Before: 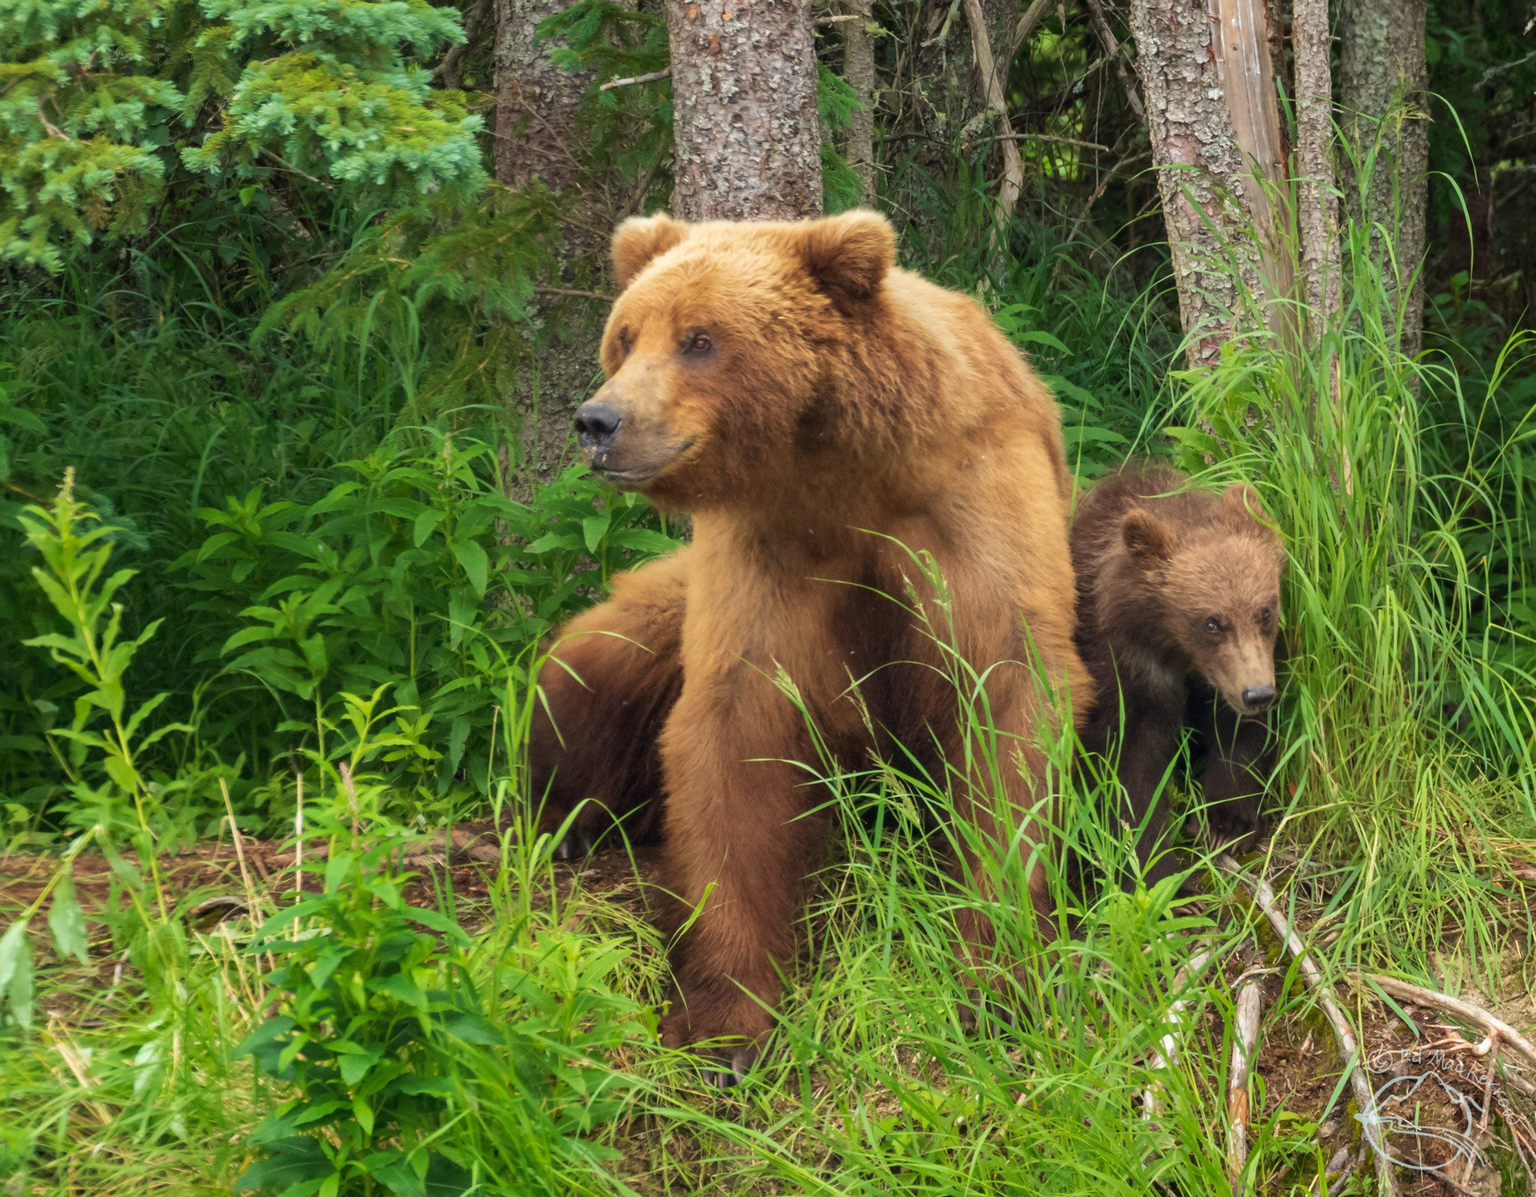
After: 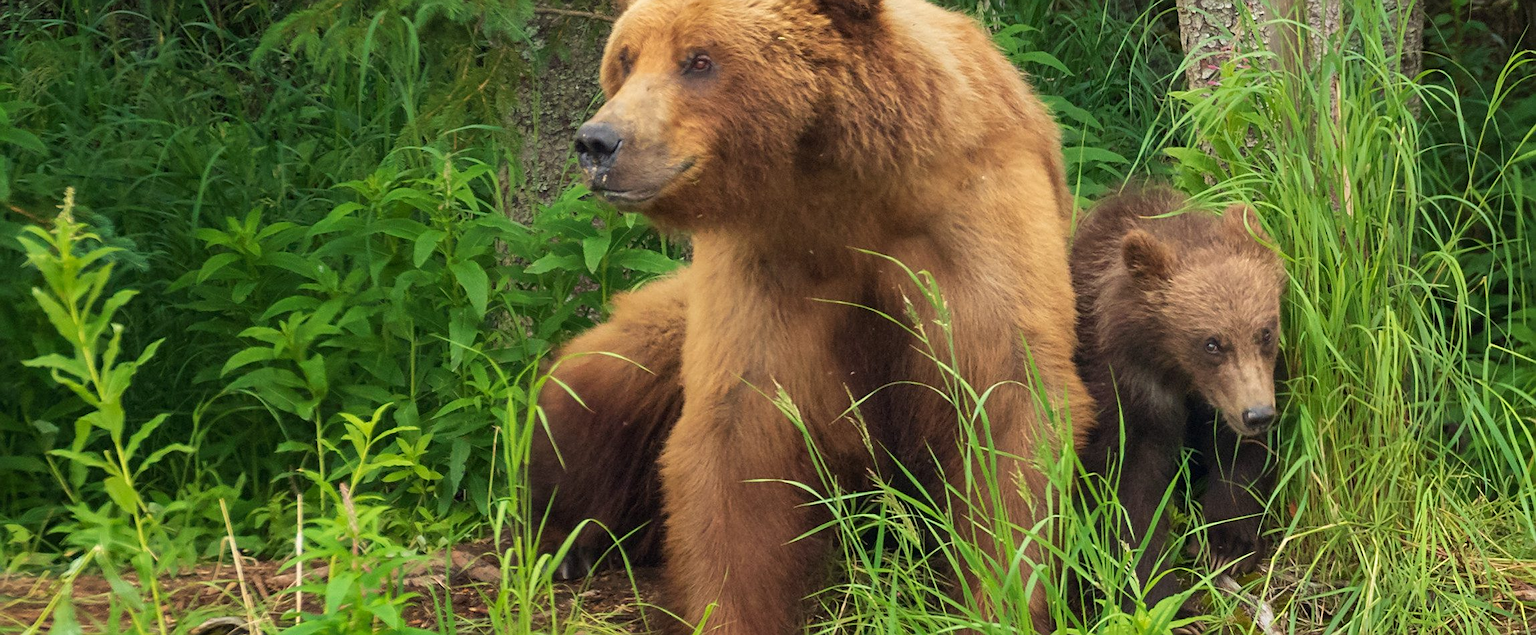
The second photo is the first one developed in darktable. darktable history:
crop and rotate: top 23.403%, bottom 23.526%
sharpen: on, module defaults
